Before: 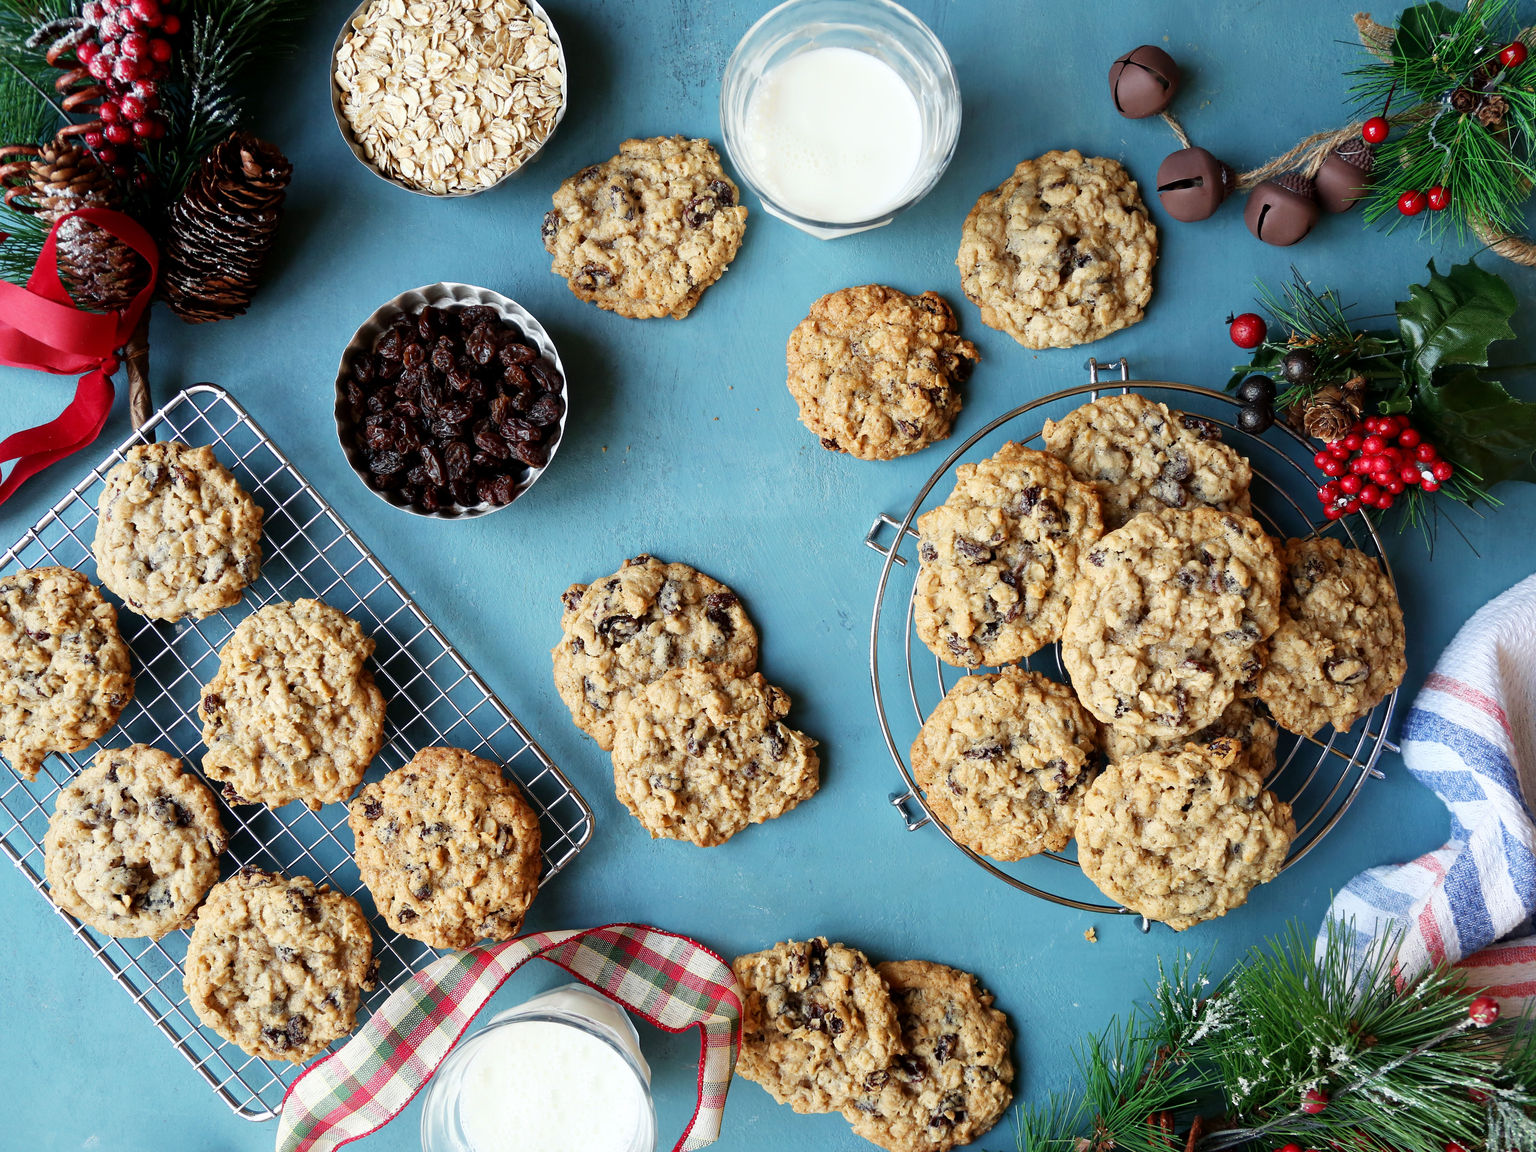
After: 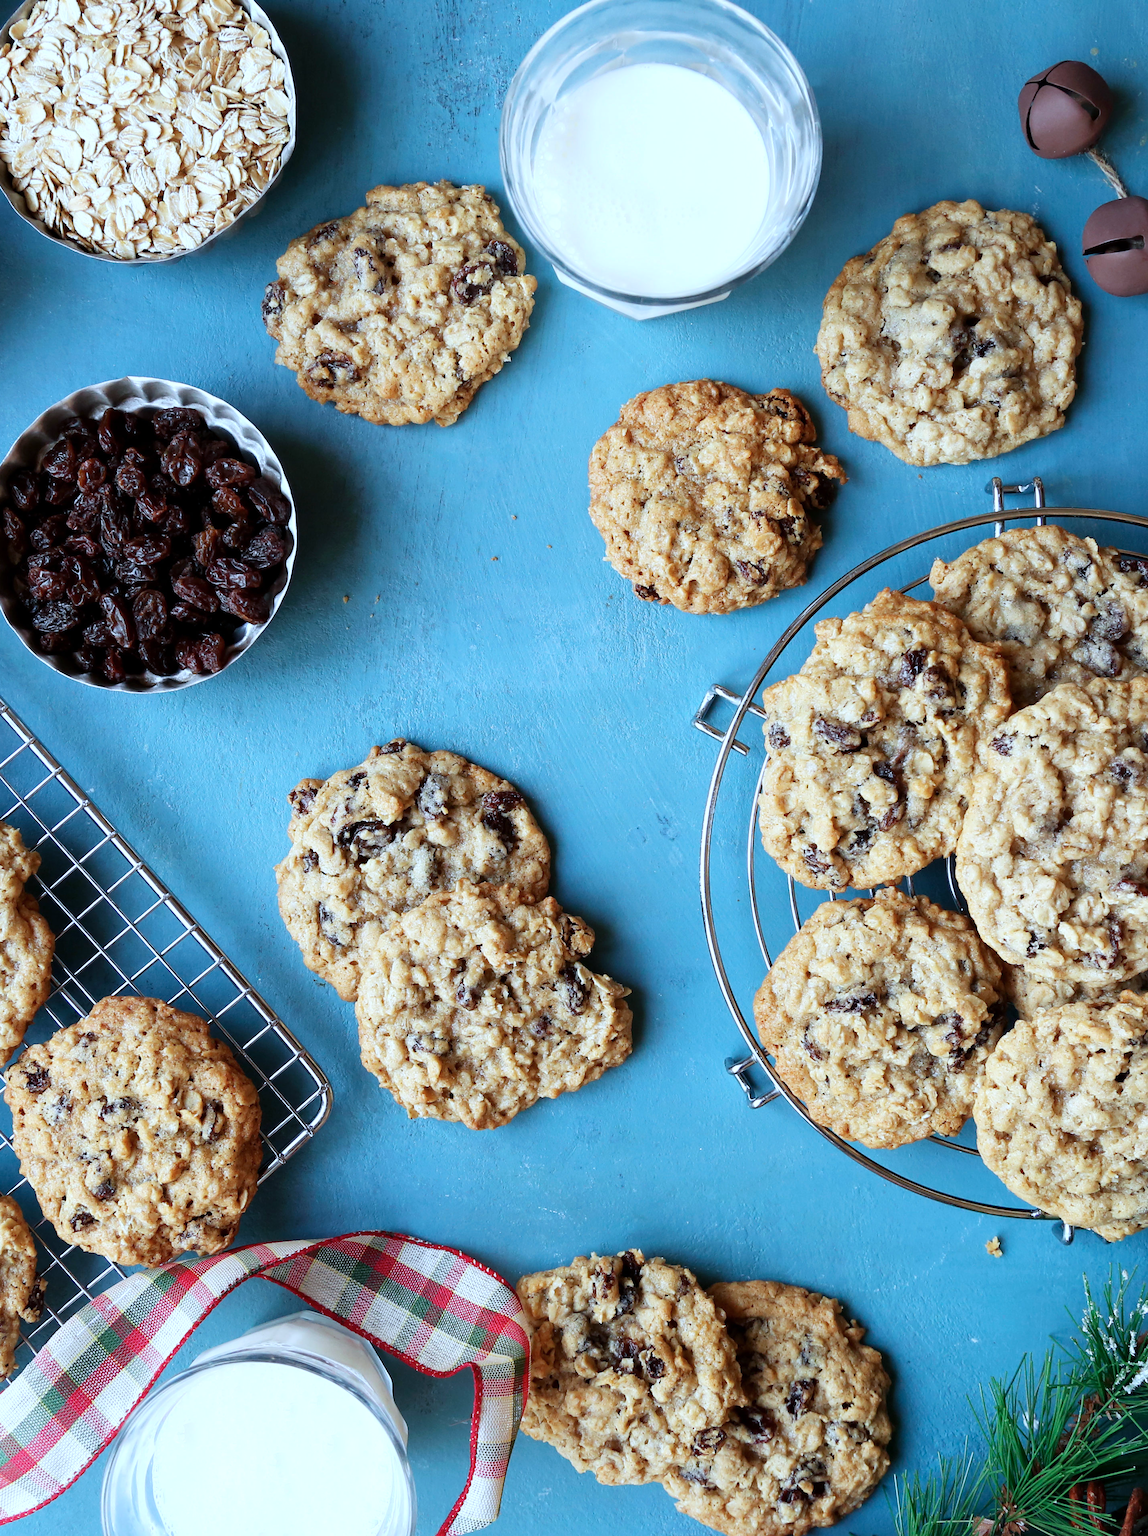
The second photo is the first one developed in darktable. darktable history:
tone equalizer: on, module defaults
color calibration: x 0.38, y 0.39, temperature 4079.66 K
crop and rotate: left 22.493%, right 21.443%
levels: levels [0, 0.492, 0.984]
